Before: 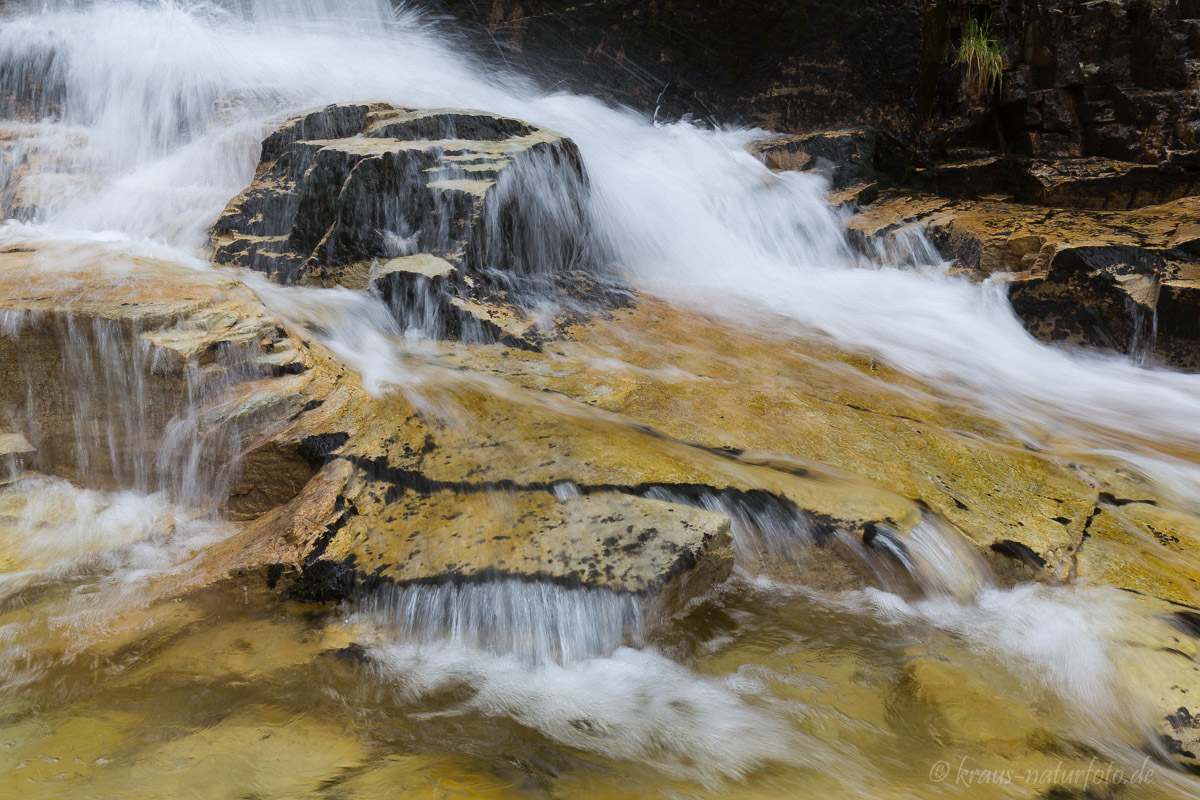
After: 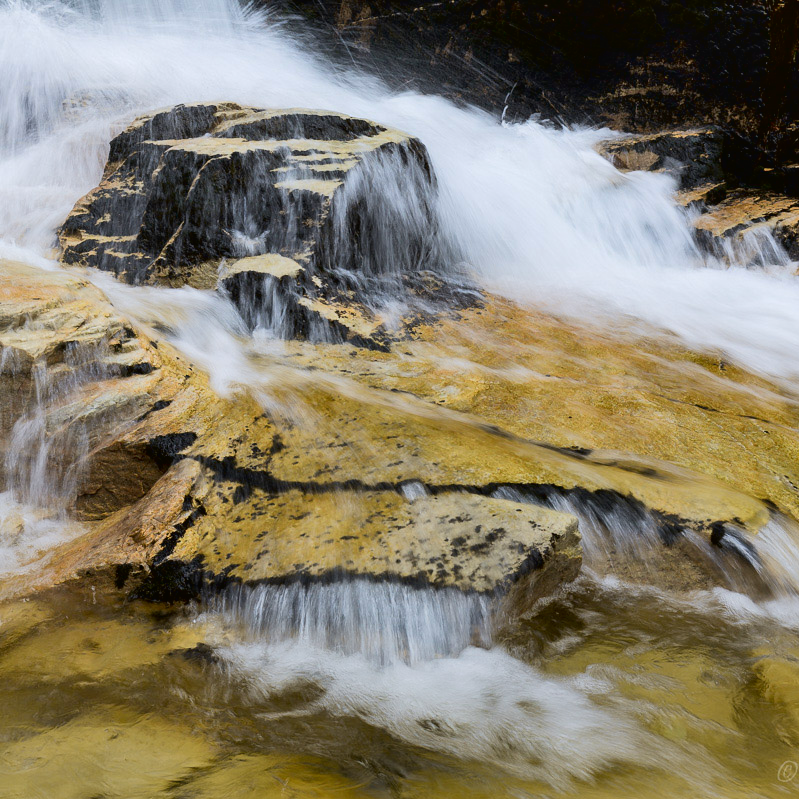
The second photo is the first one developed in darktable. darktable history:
graduated density: rotation -180°, offset 24.95
tone curve: curves: ch0 [(0, 0.013) (0.054, 0.018) (0.205, 0.191) (0.289, 0.292) (0.39, 0.424) (0.493, 0.551) (0.666, 0.743) (0.795, 0.841) (1, 0.998)]; ch1 [(0, 0) (0.385, 0.343) (0.439, 0.415) (0.494, 0.495) (0.501, 0.501) (0.51, 0.509) (0.548, 0.554) (0.586, 0.601) (0.66, 0.687) (0.783, 0.804) (1, 1)]; ch2 [(0, 0) (0.304, 0.31) (0.403, 0.399) (0.441, 0.428) (0.47, 0.469) (0.498, 0.496) (0.524, 0.538) (0.566, 0.579) (0.633, 0.665) (0.7, 0.711) (1, 1)], color space Lab, independent channels, preserve colors none
crop and rotate: left 12.673%, right 20.66%
shadows and highlights: soften with gaussian
